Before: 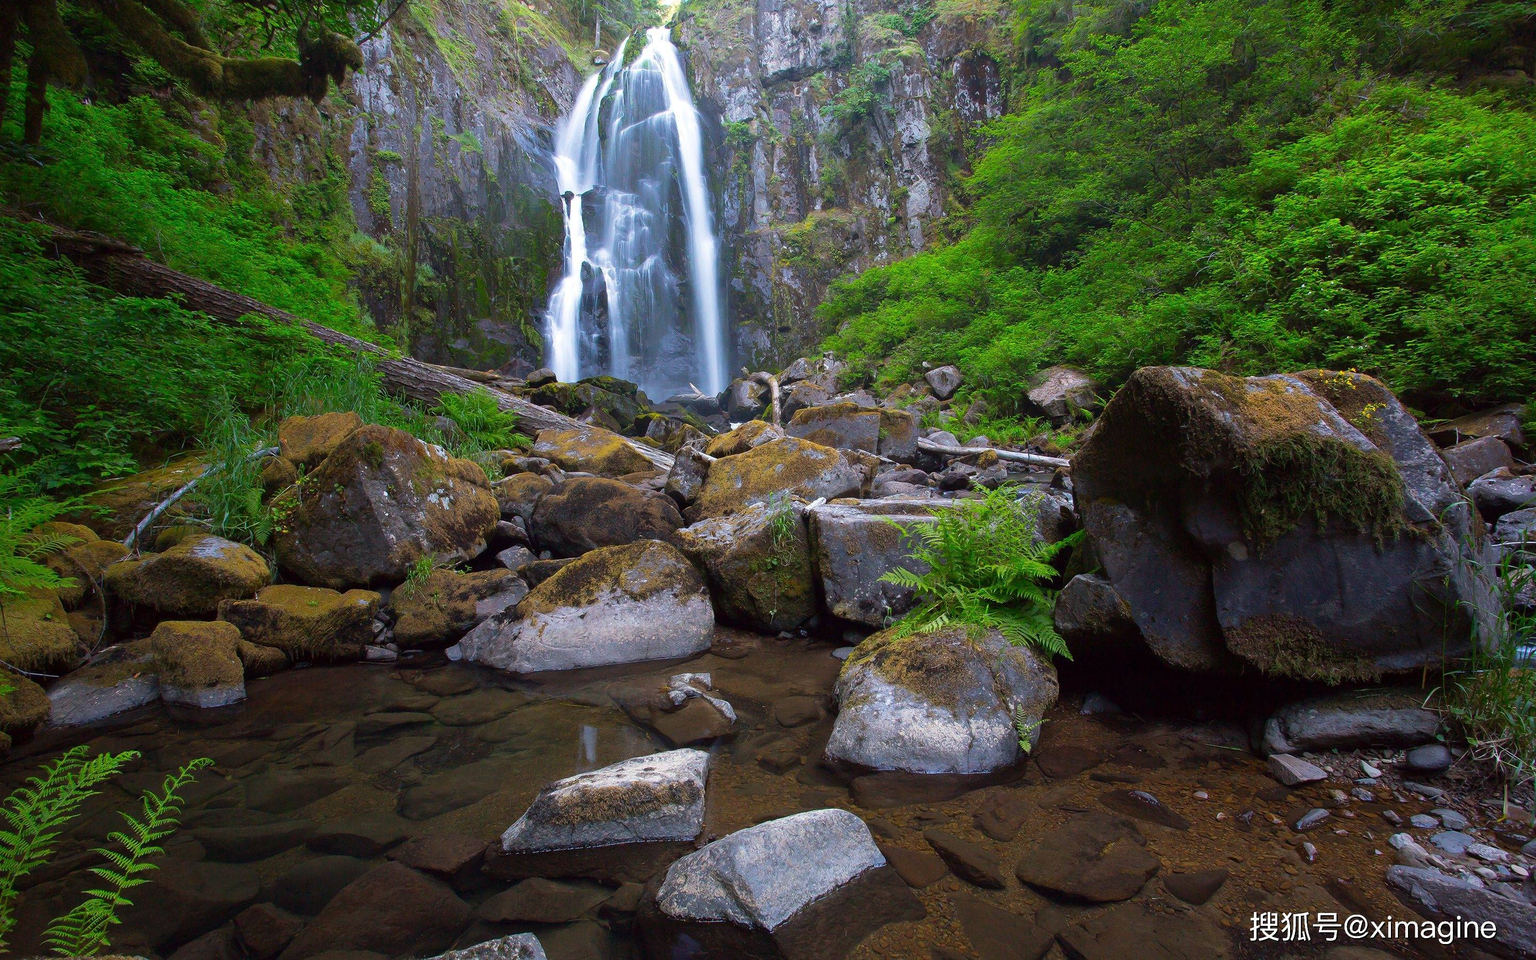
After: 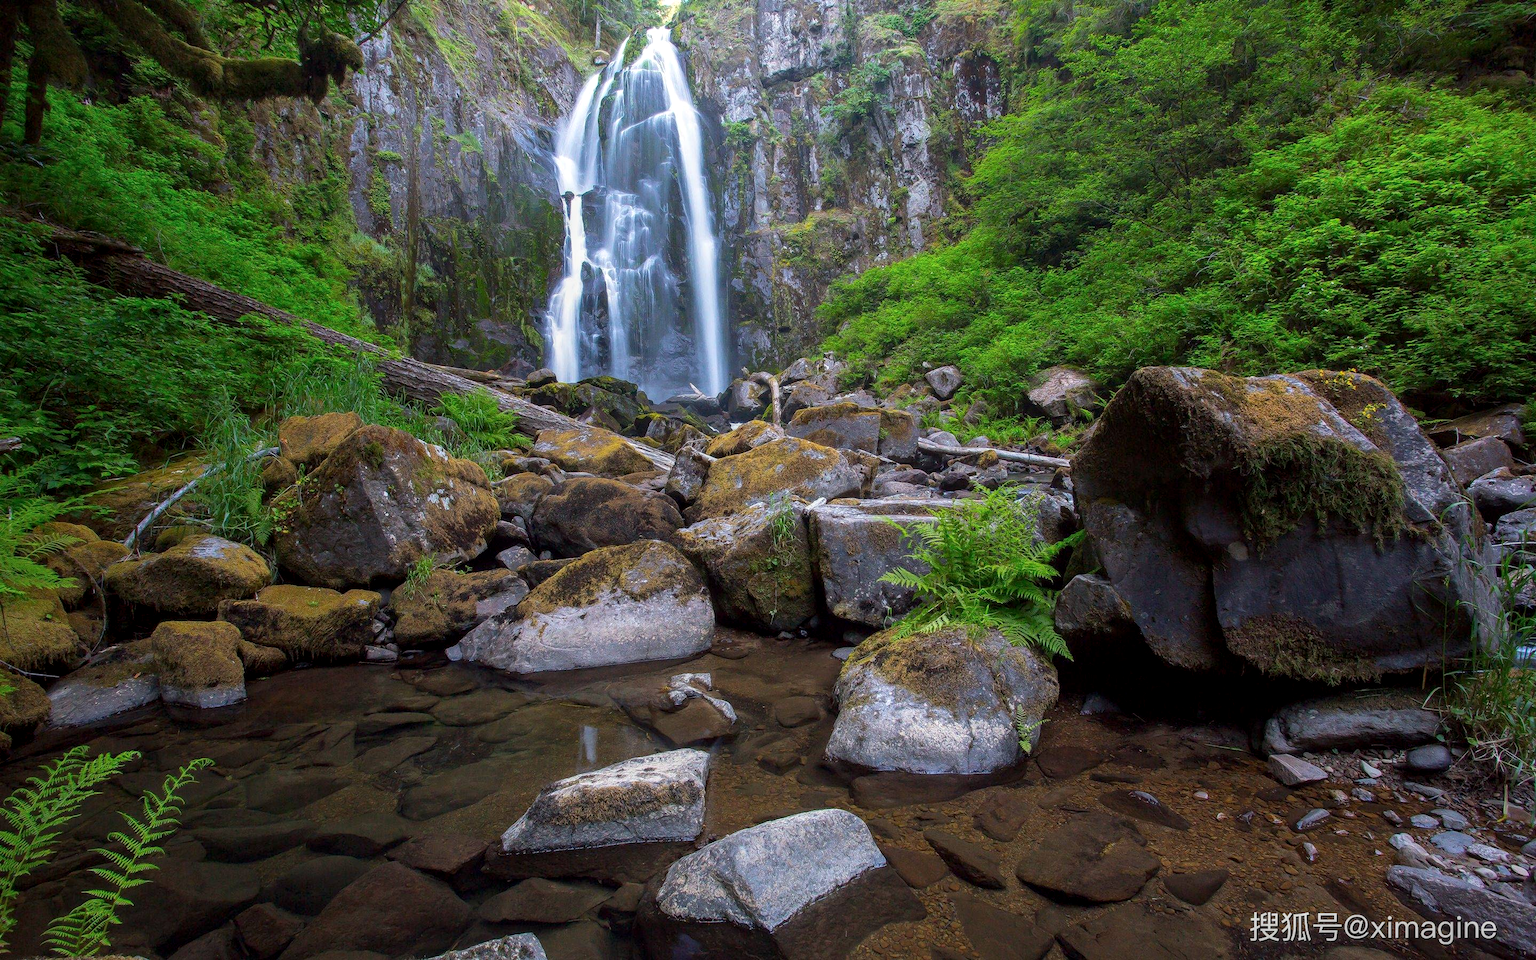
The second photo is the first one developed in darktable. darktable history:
local contrast: highlights 3%, shadows 2%, detail 133%
